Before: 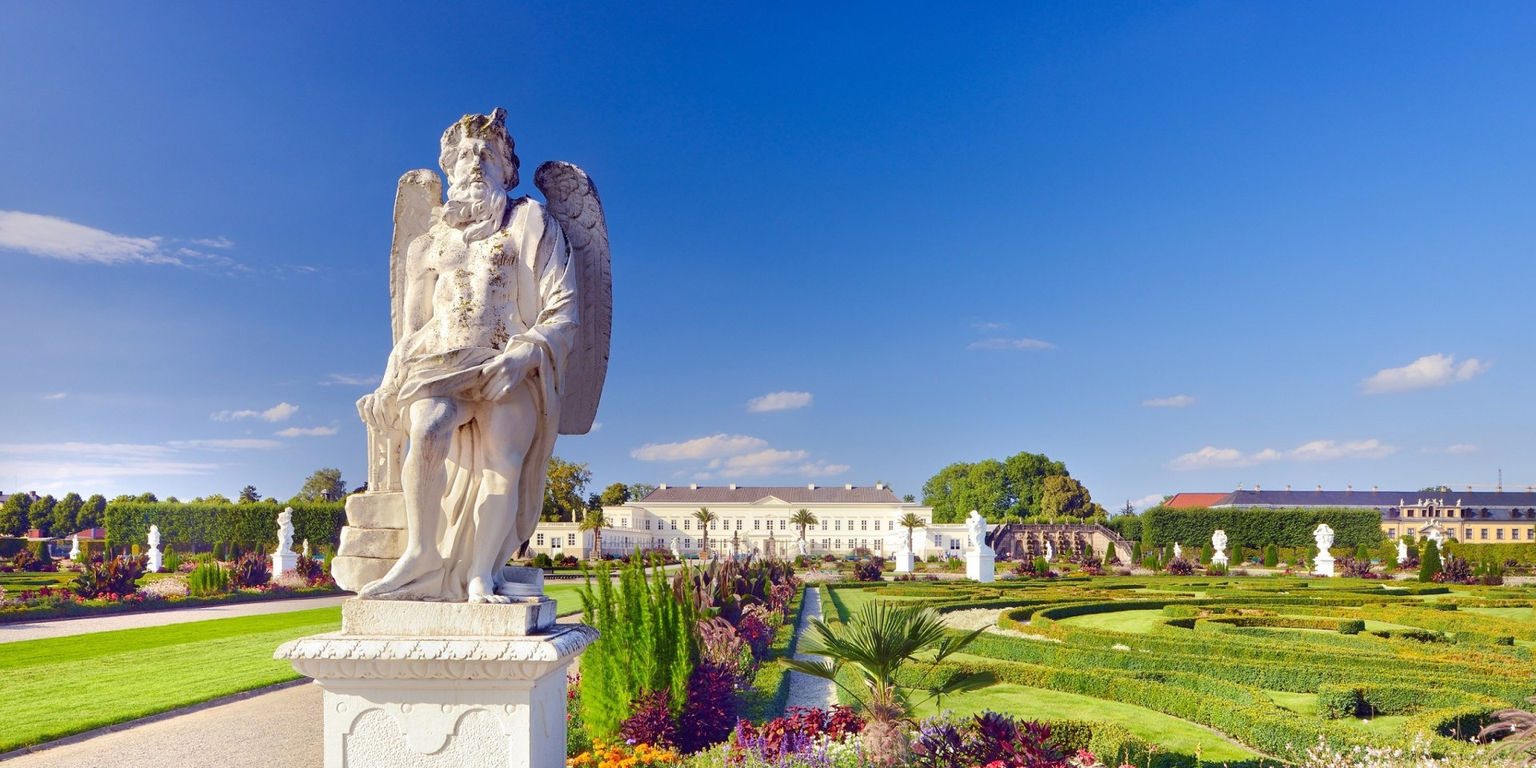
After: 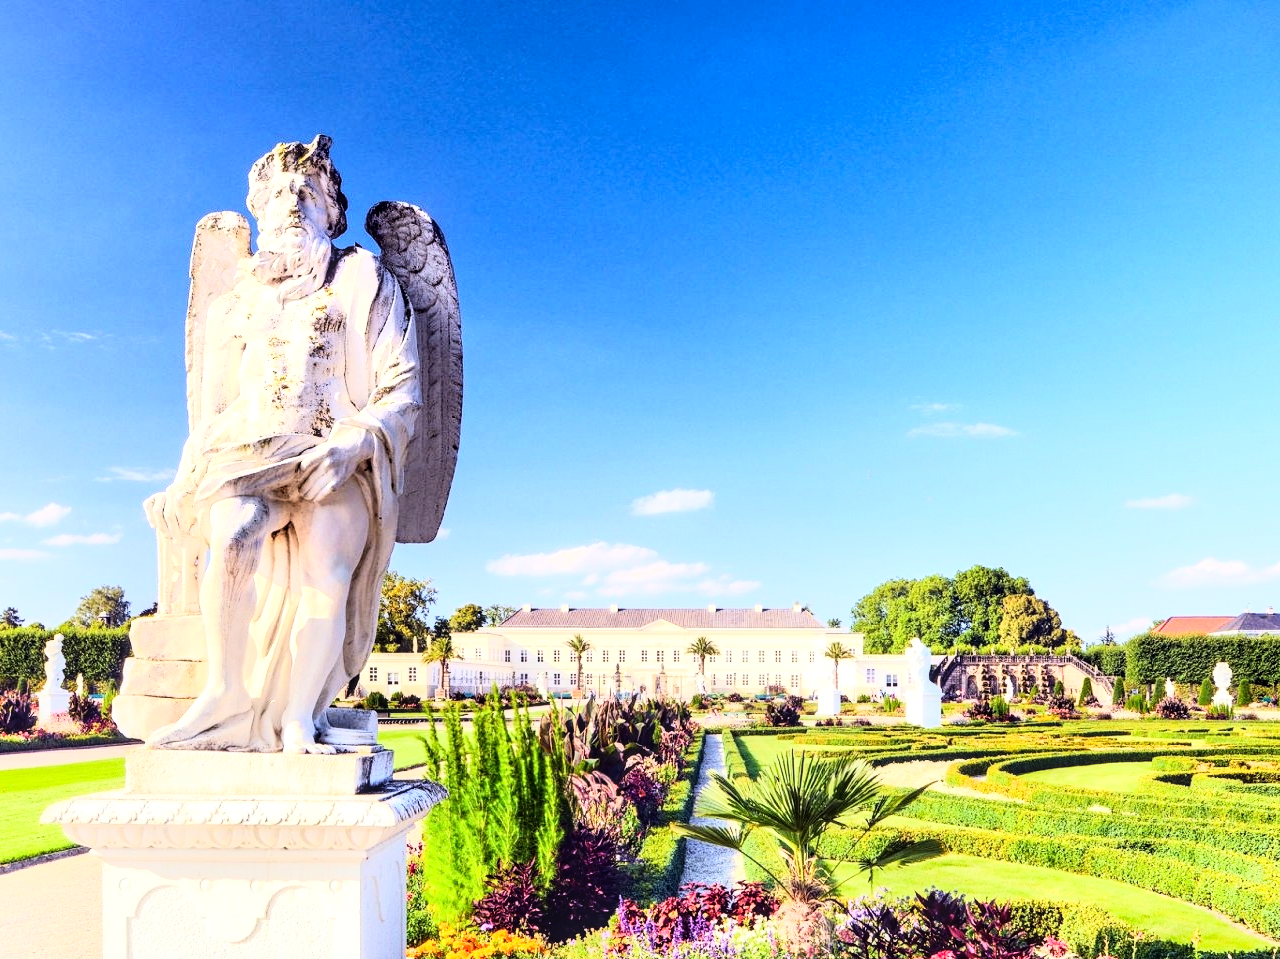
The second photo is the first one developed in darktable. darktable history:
crop and rotate: left 15.754%, right 17.579%
local contrast: detail 130%
rgb curve: curves: ch0 [(0, 0) (0.21, 0.15) (0.24, 0.21) (0.5, 0.75) (0.75, 0.96) (0.89, 0.99) (1, 1)]; ch1 [(0, 0.02) (0.21, 0.13) (0.25, 0.2) (0.5, 0.67) (0.75, 0.9) (0.89, 0.97) (1, 1)]; ch2 [(0, 0.02) (0.21, 0.13) (0.25, 0.2) (0.5, 0.67) (0.75, 0.9) (0.89, 0.97) (1, 1)], compensate middle gray true
